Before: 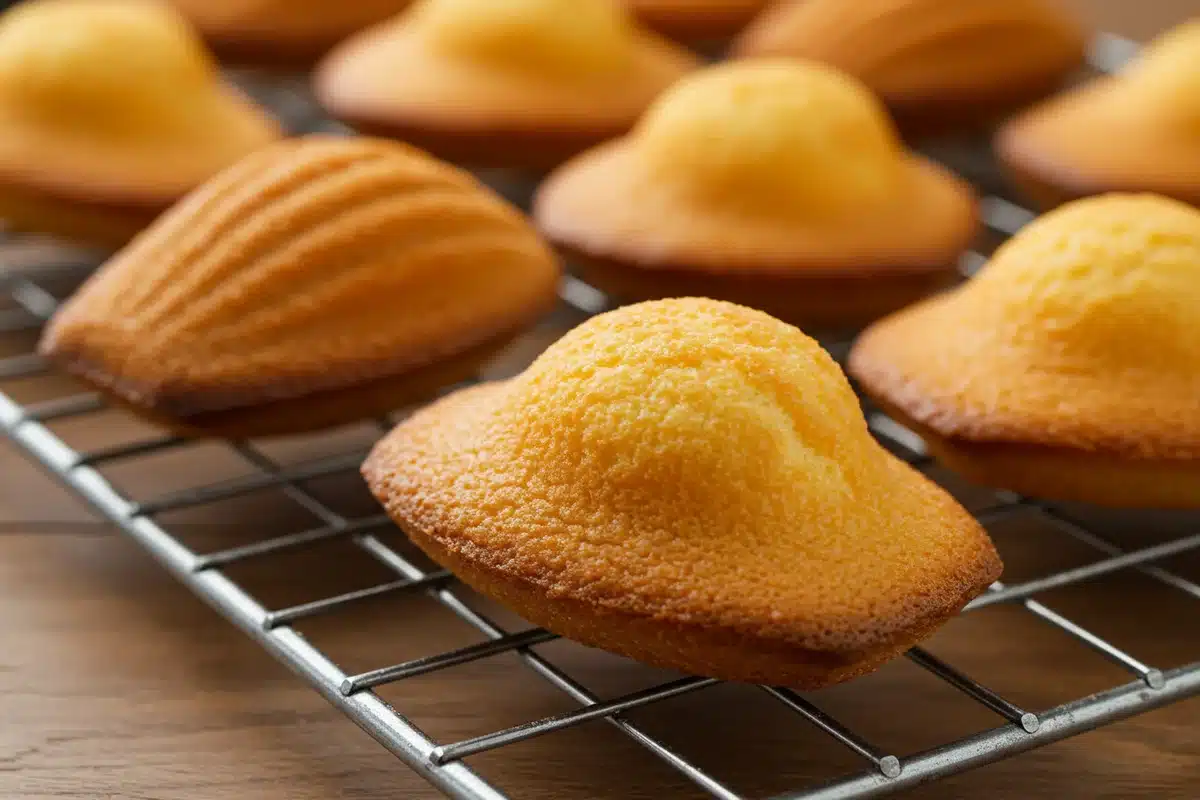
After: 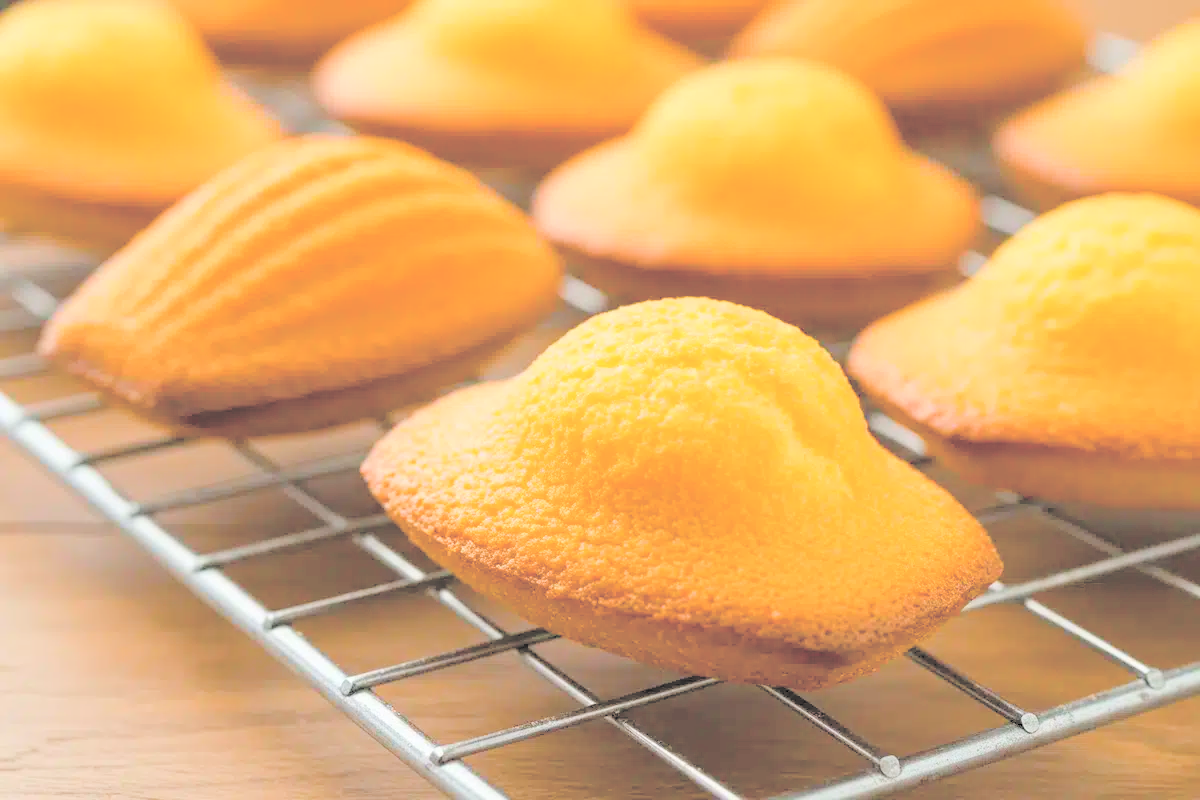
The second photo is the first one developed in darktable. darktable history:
exposure: exposure -0.021 EV, compensate highlight preservation false
color balance rgb: perceptual saturation grading › global saturation 20%, perceptual saturation grading › highlights -25.785%, perceptual saturation grading › shadows 24.2%, global vibrance 20%
contrast brightness saturation: brightness 0.993
